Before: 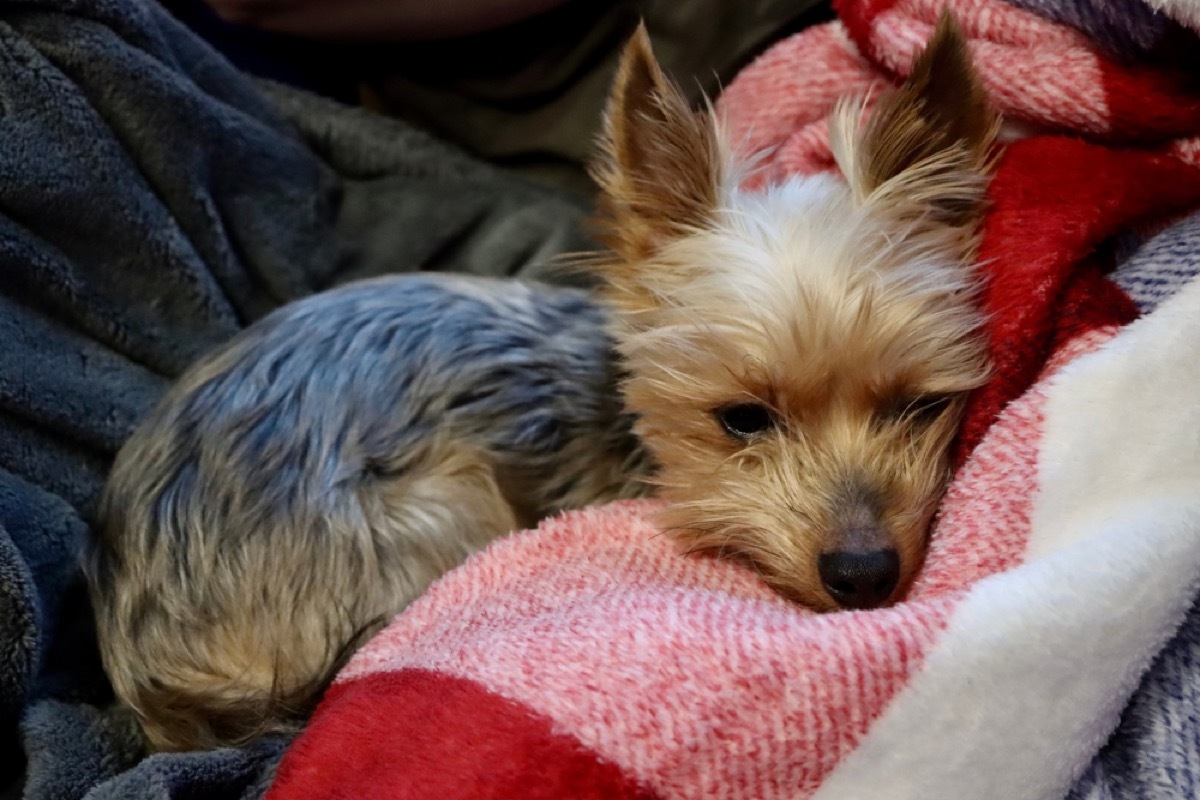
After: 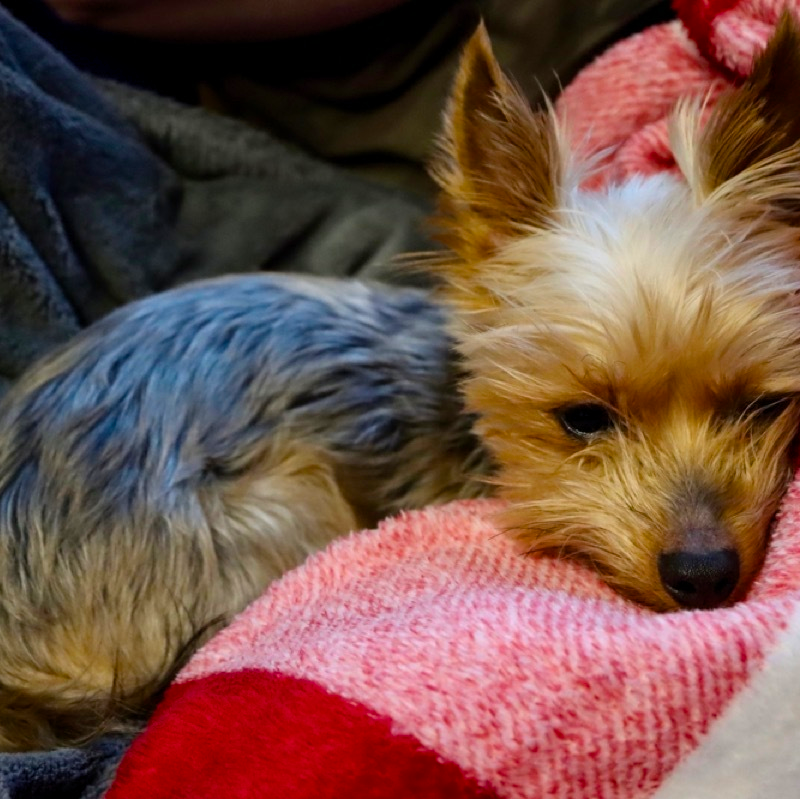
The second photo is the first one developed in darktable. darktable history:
color balance rgb: perceptual saturation grading › global saturation 35.693%, global vibrance 19.211%
crop and rotate: left 13.394%, right 19.924%
